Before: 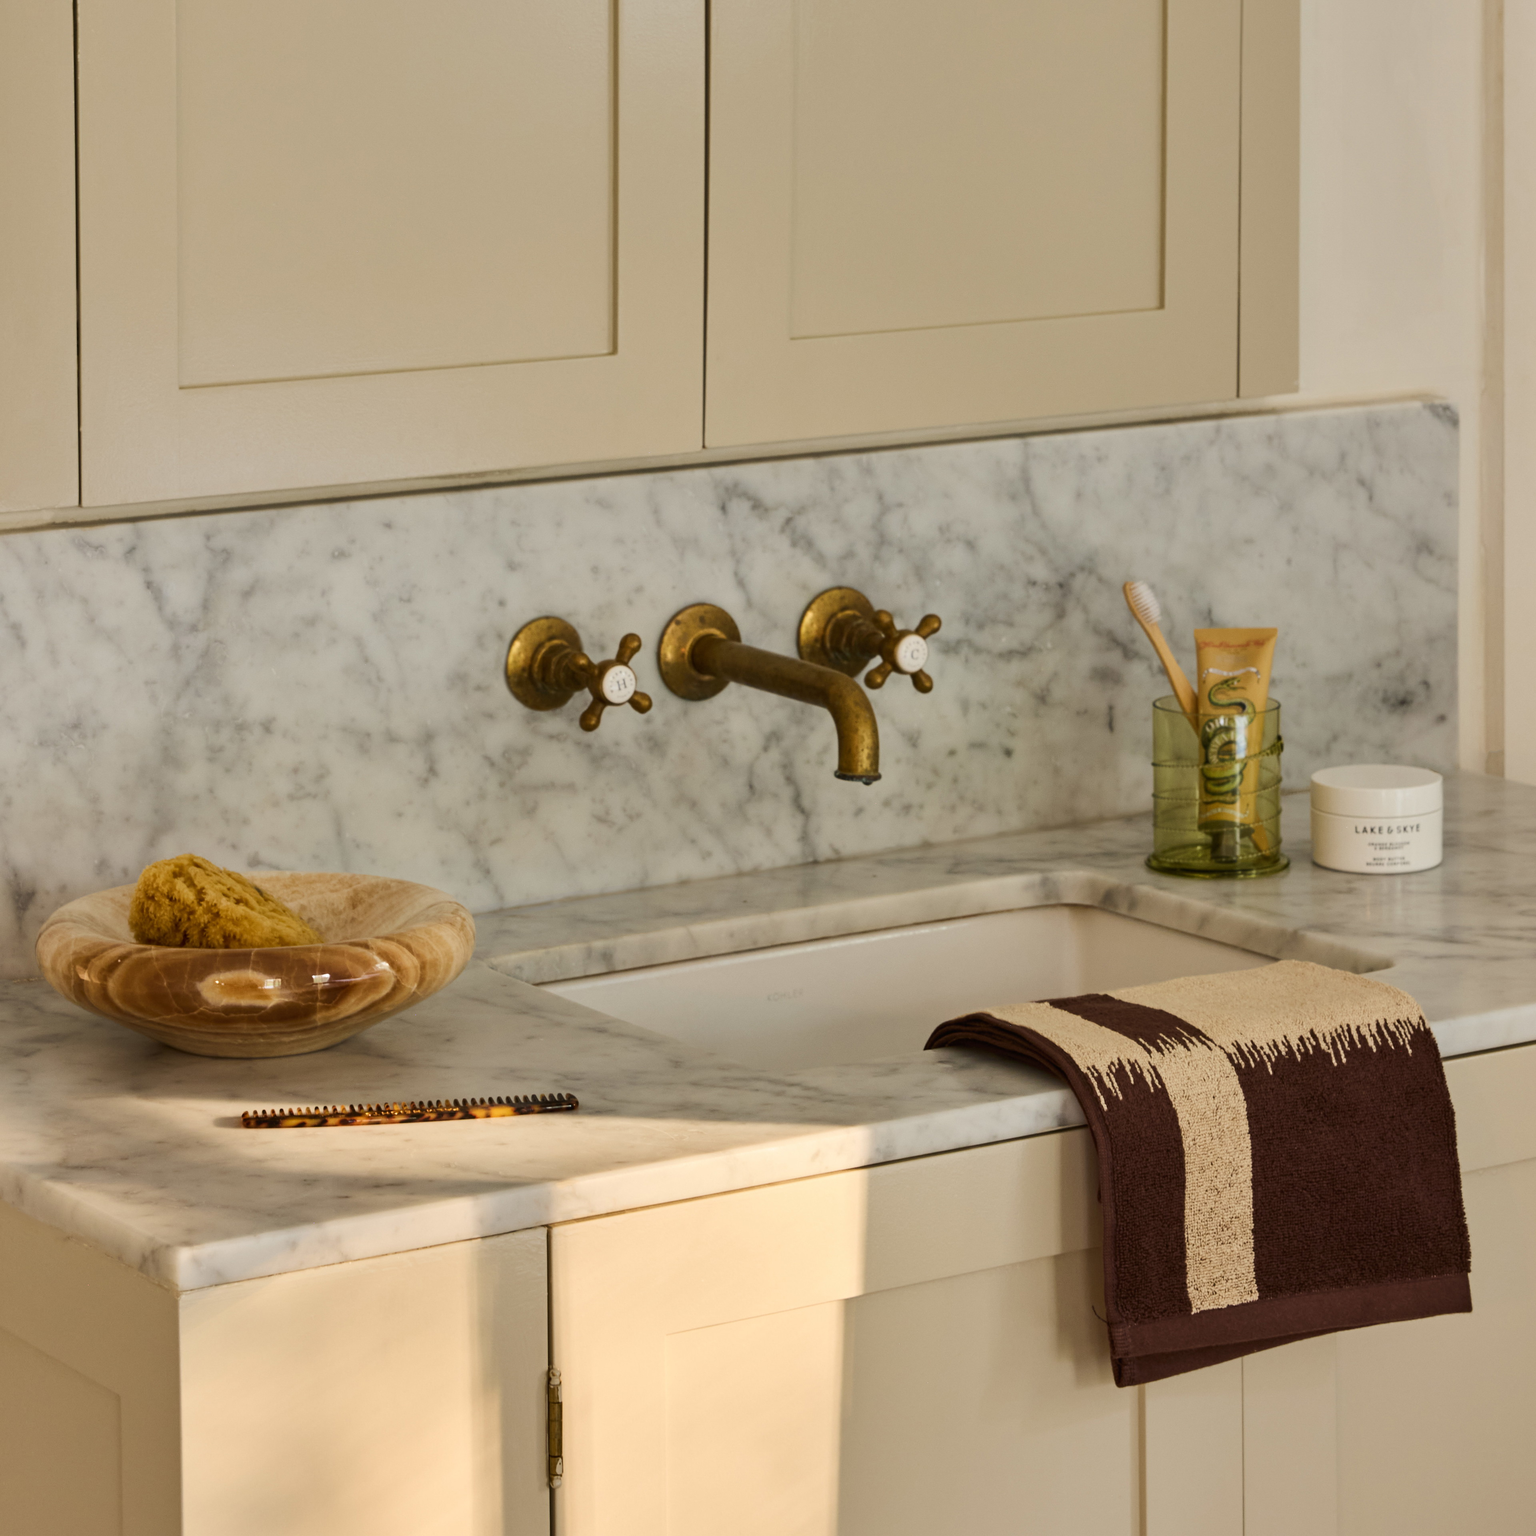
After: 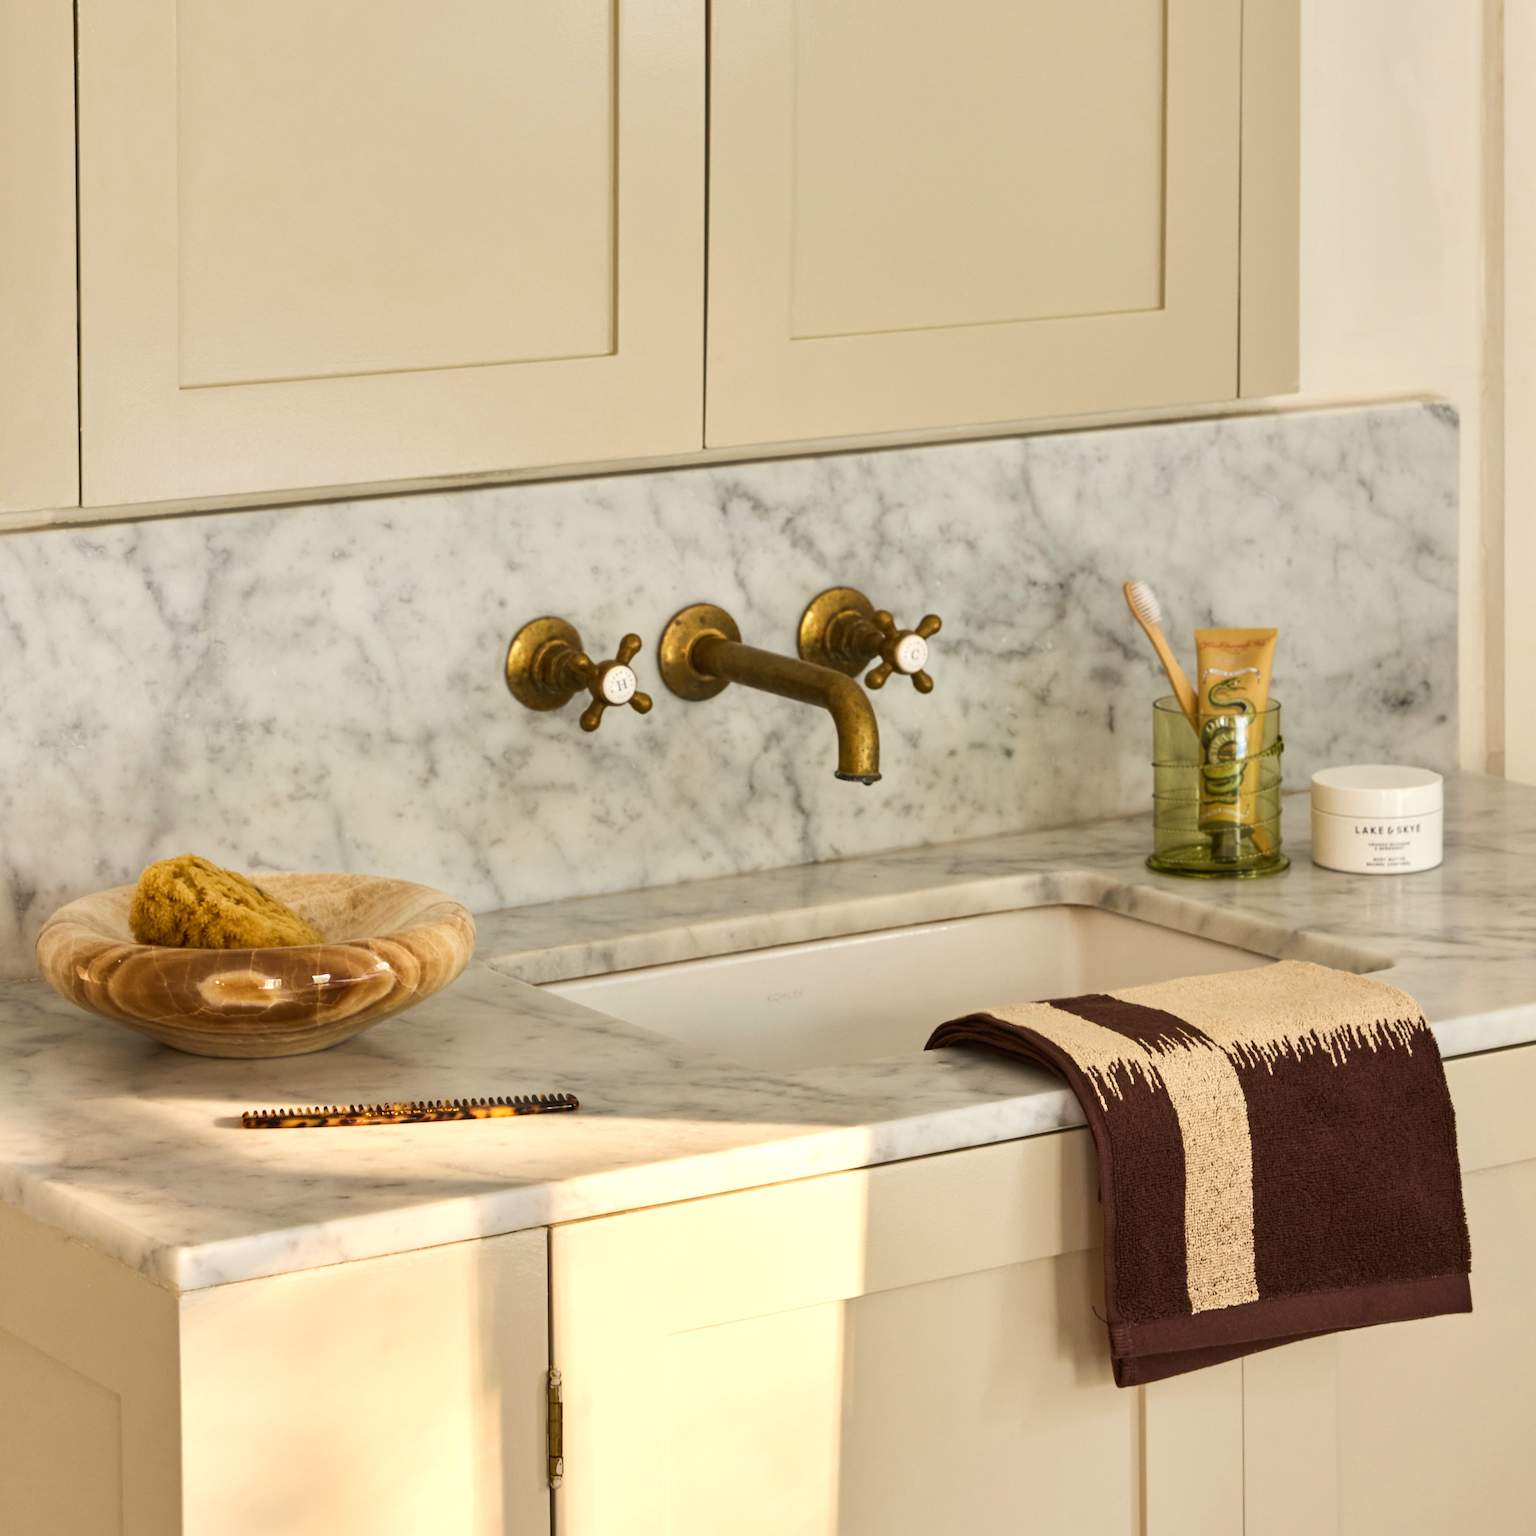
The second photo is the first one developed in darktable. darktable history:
tone equalizer: -8 EV 0.043 EV
exposure: exposure 0.508 EV, compensate highlight preservation false
